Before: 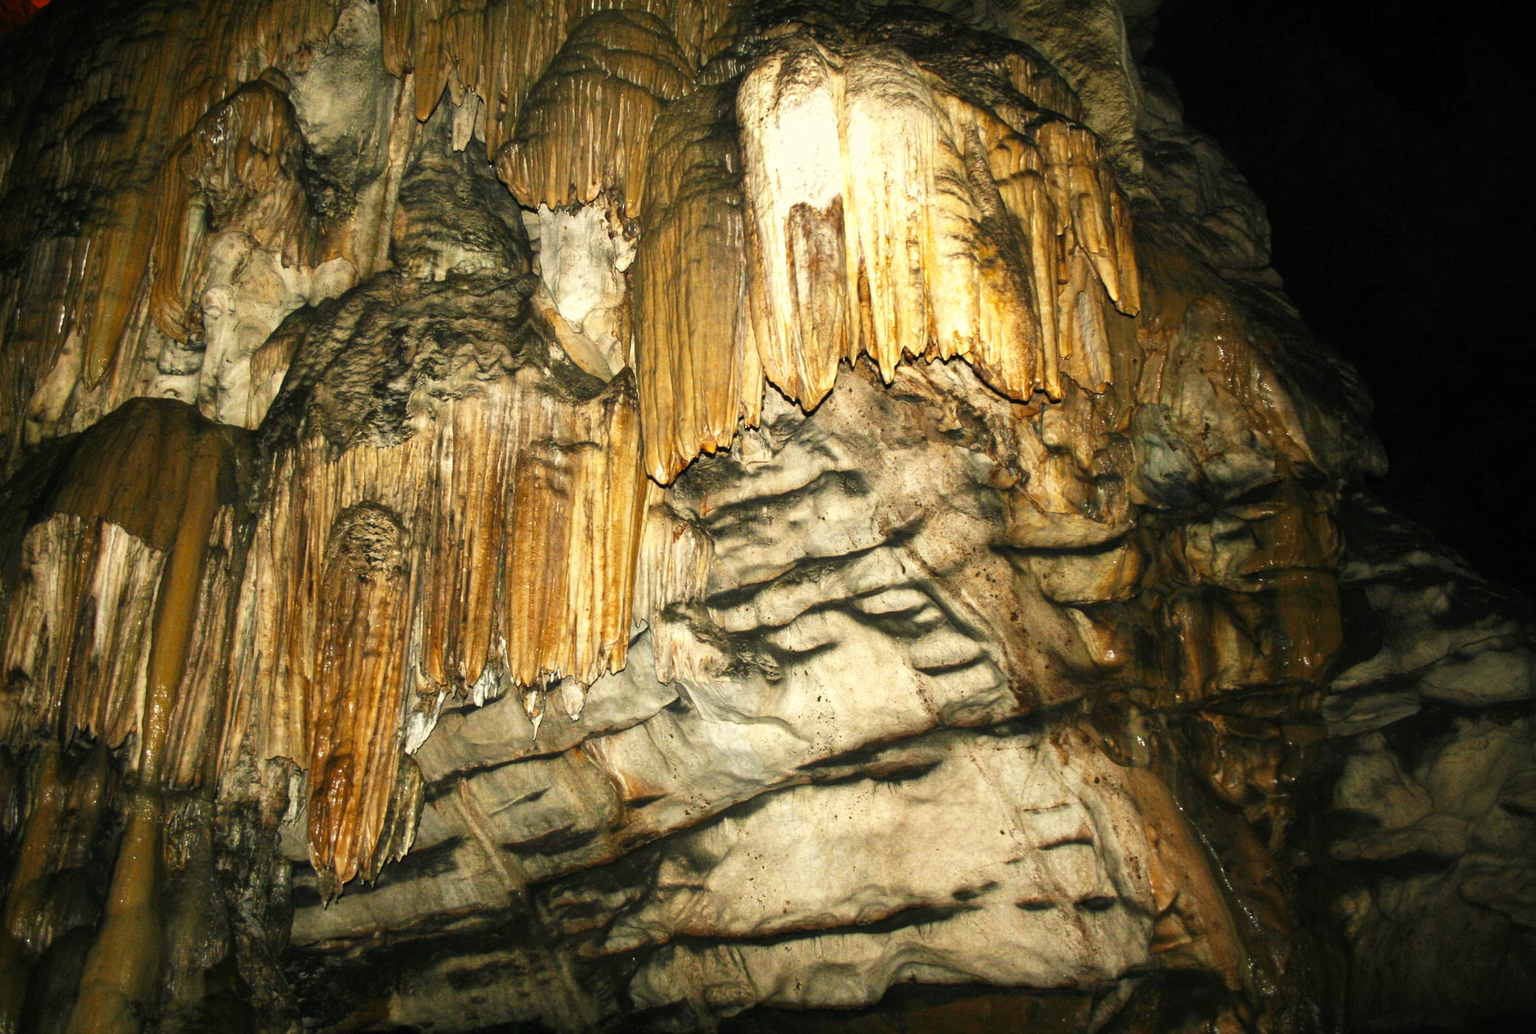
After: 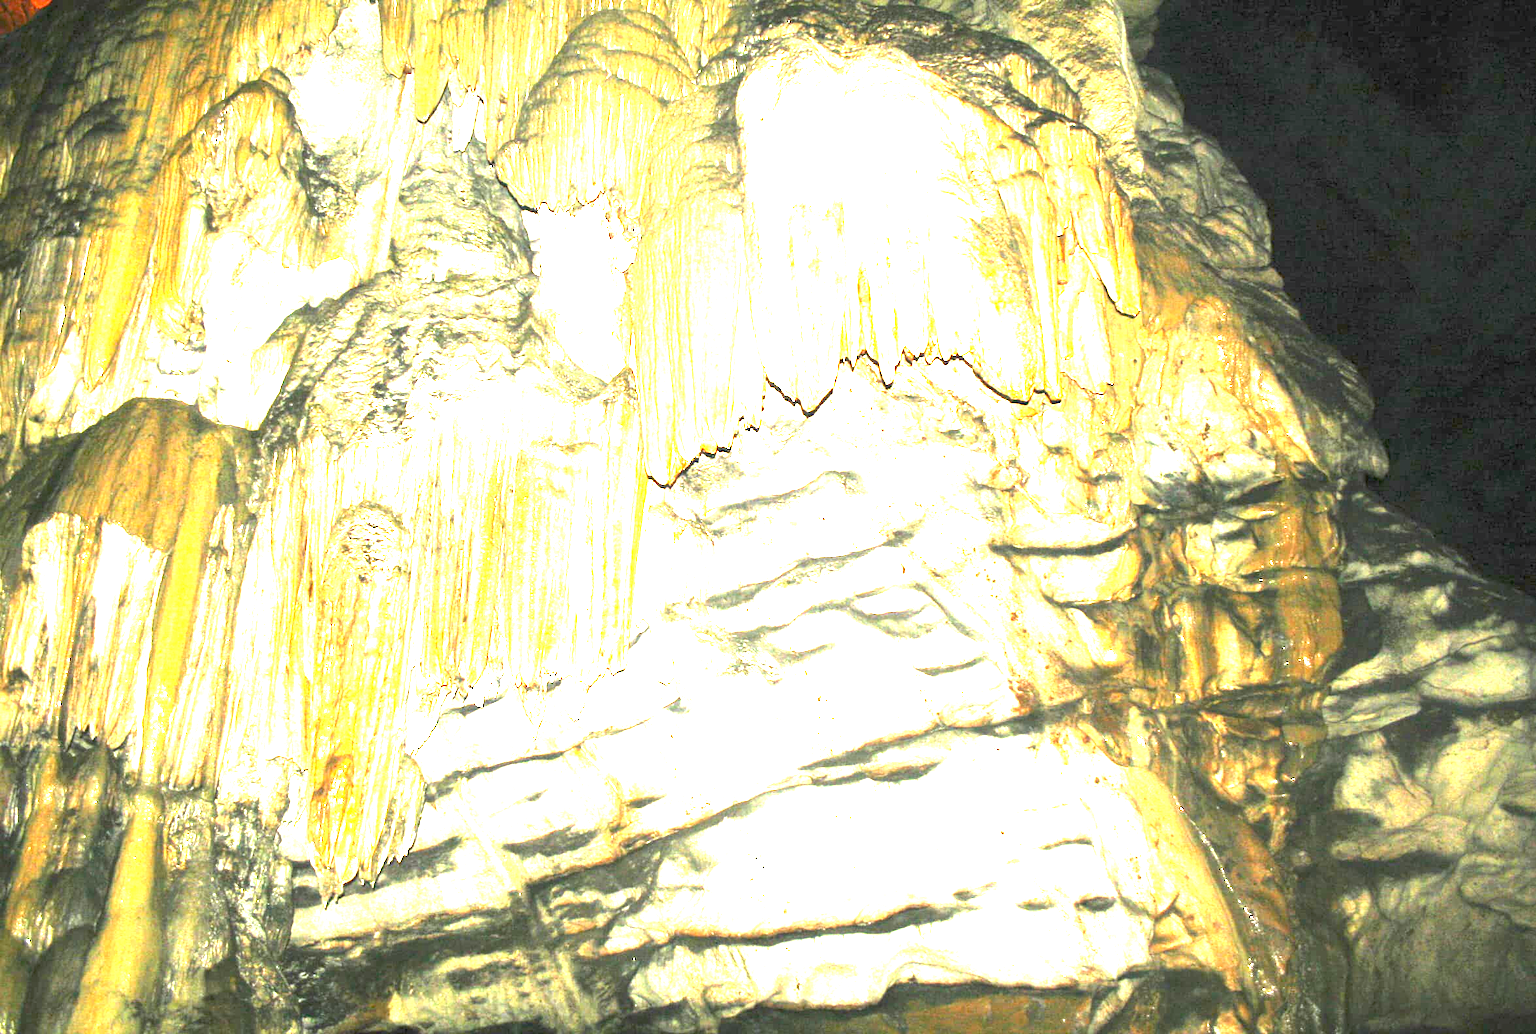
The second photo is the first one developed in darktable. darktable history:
exposure: black level correction 0, exposure 4 EV, compensate exposure bias true, compensate highlight preservation false
white balance: red 0.98, blue 1.034
